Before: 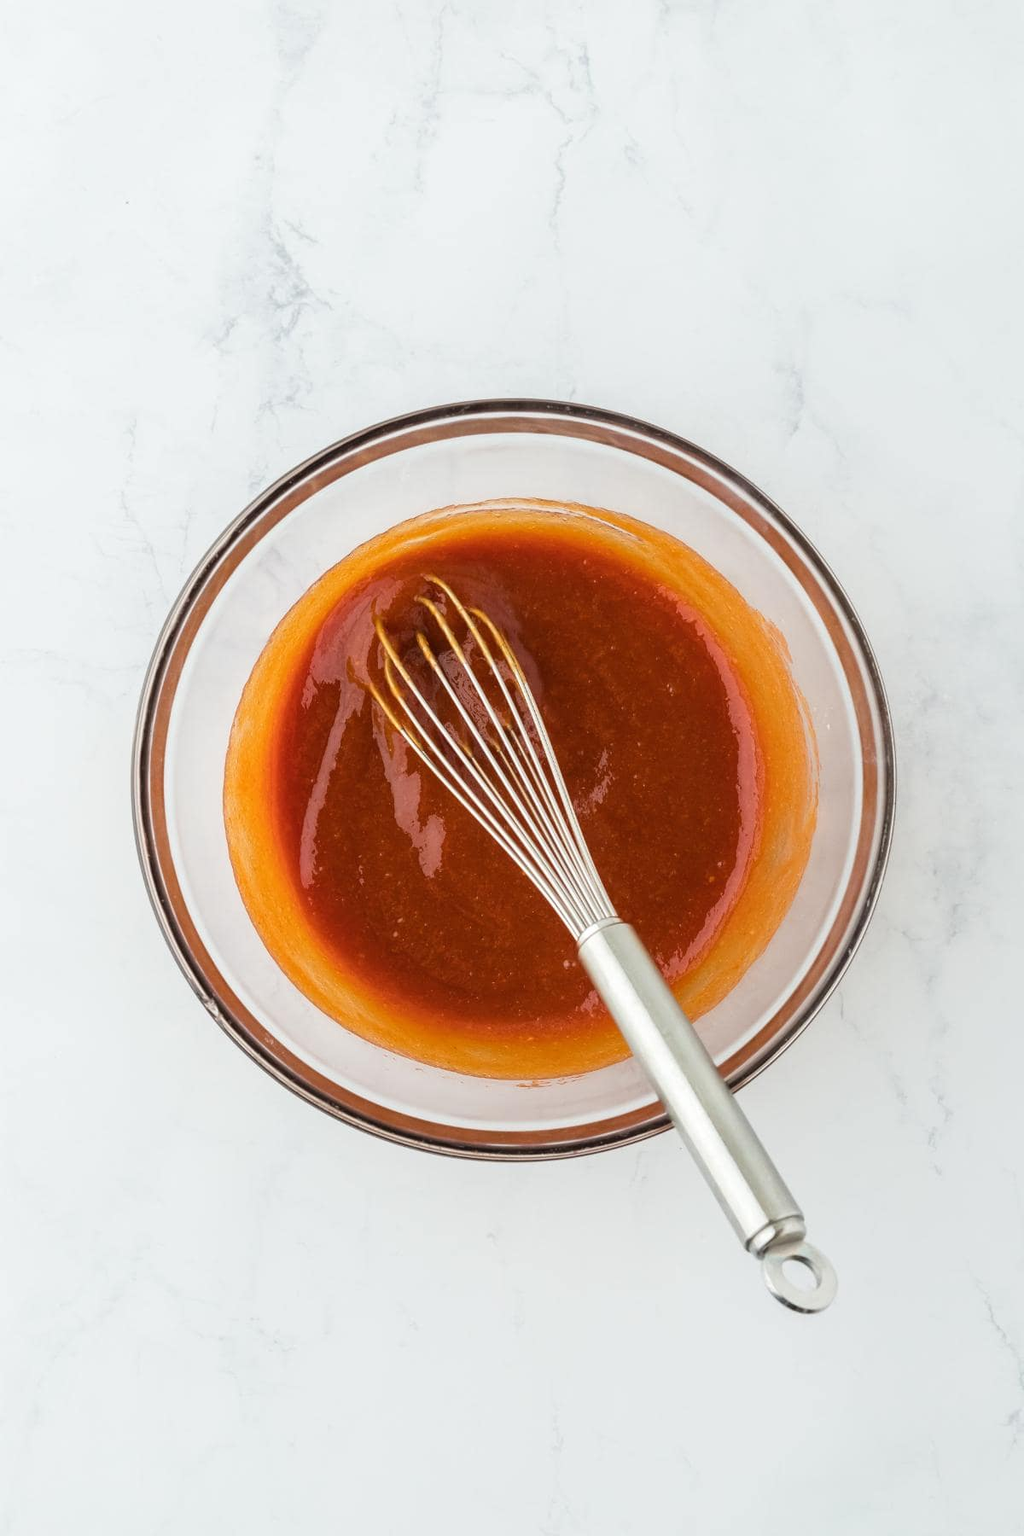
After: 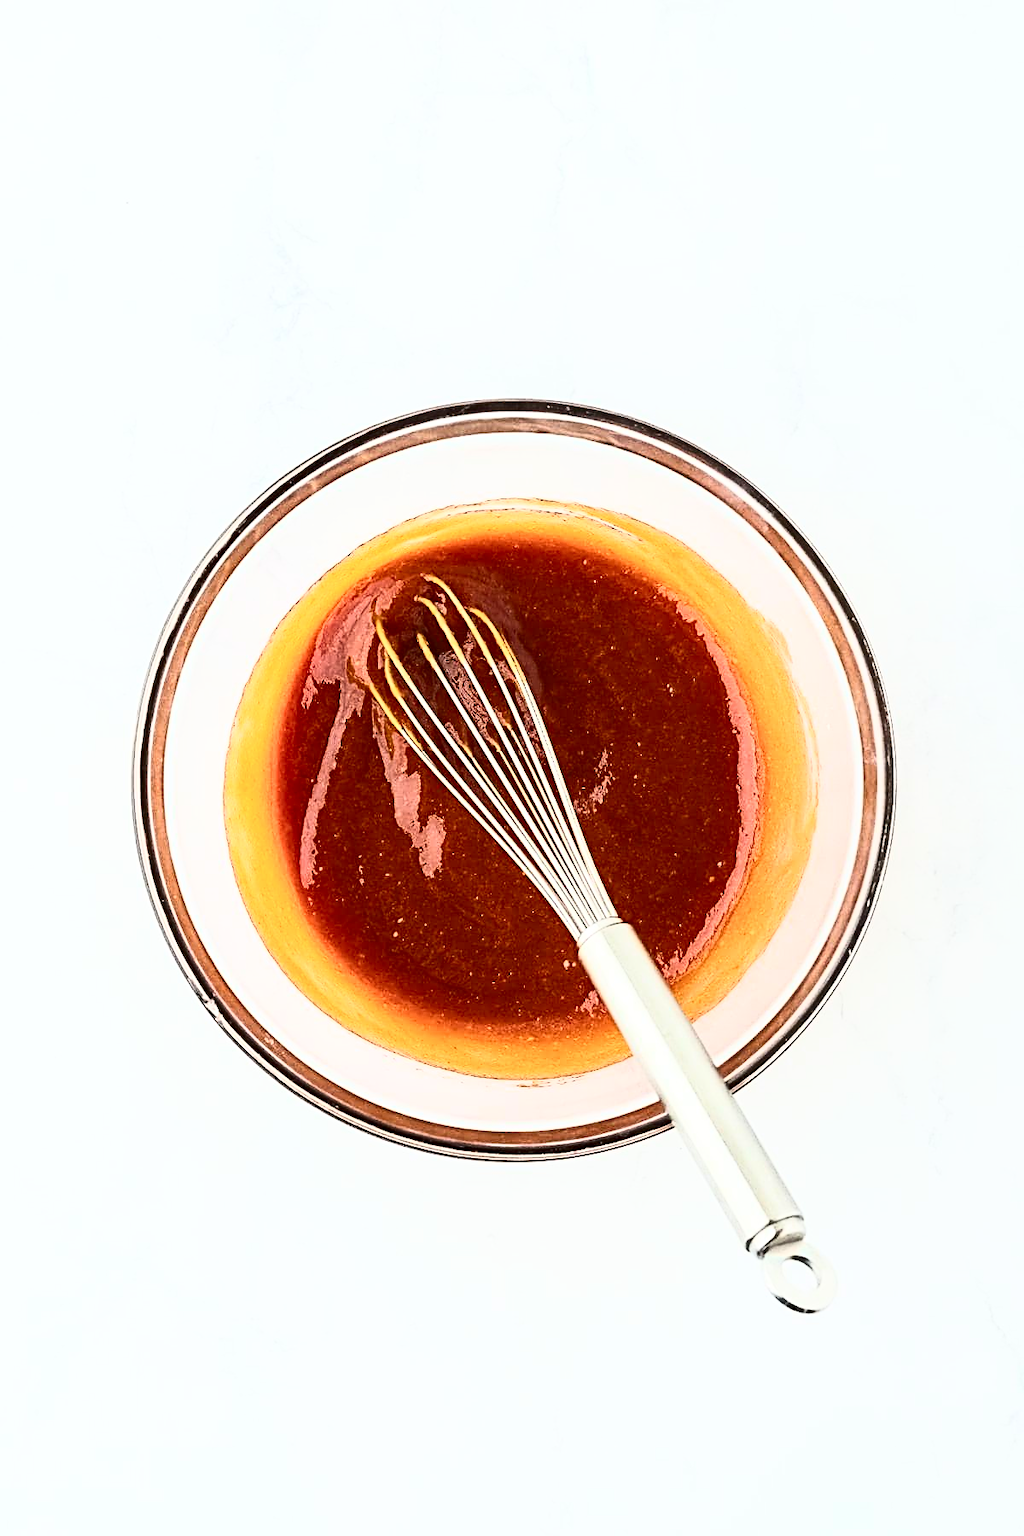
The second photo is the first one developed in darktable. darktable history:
contrast brightness saturation: contrast 0.635, brightness 0.321, saturation 0.14
sharpen: radius 3.006, amount 0.768
